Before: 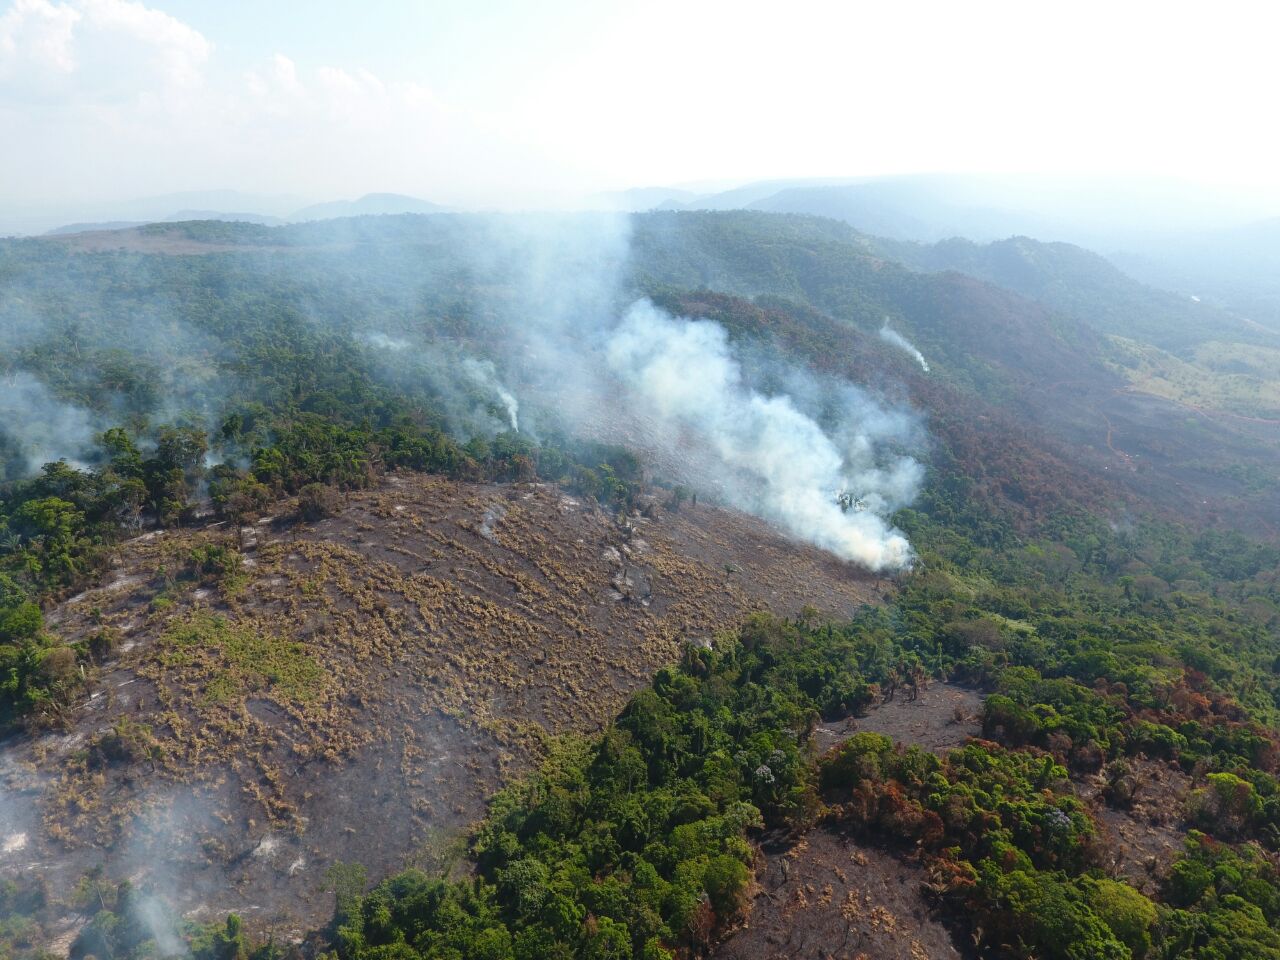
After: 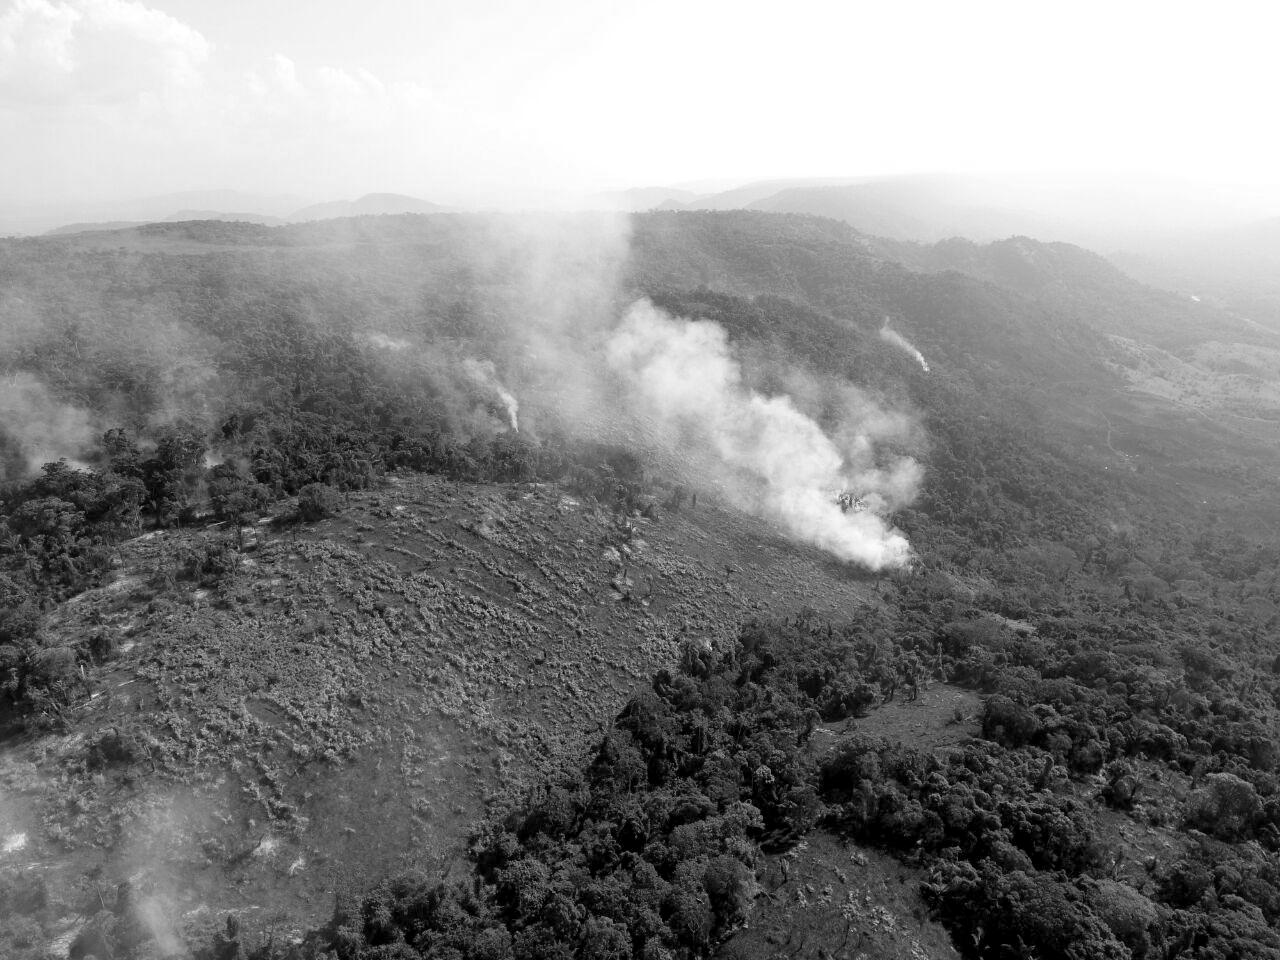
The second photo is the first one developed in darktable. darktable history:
color zones: curves: ch0 [(0.004, 0.588) (0.116, 0.636) (0.259, 0.476) (0.423, 0.464) (0.75, 0.5)]; ch1 [(0, 0) (0.143, 0) (0.286, 0) (0.429, 0) (0.571, 0) (0.714, 0) (0.857, 0)]
exposure: black level correction 0.011, compensate highlight preservation false
